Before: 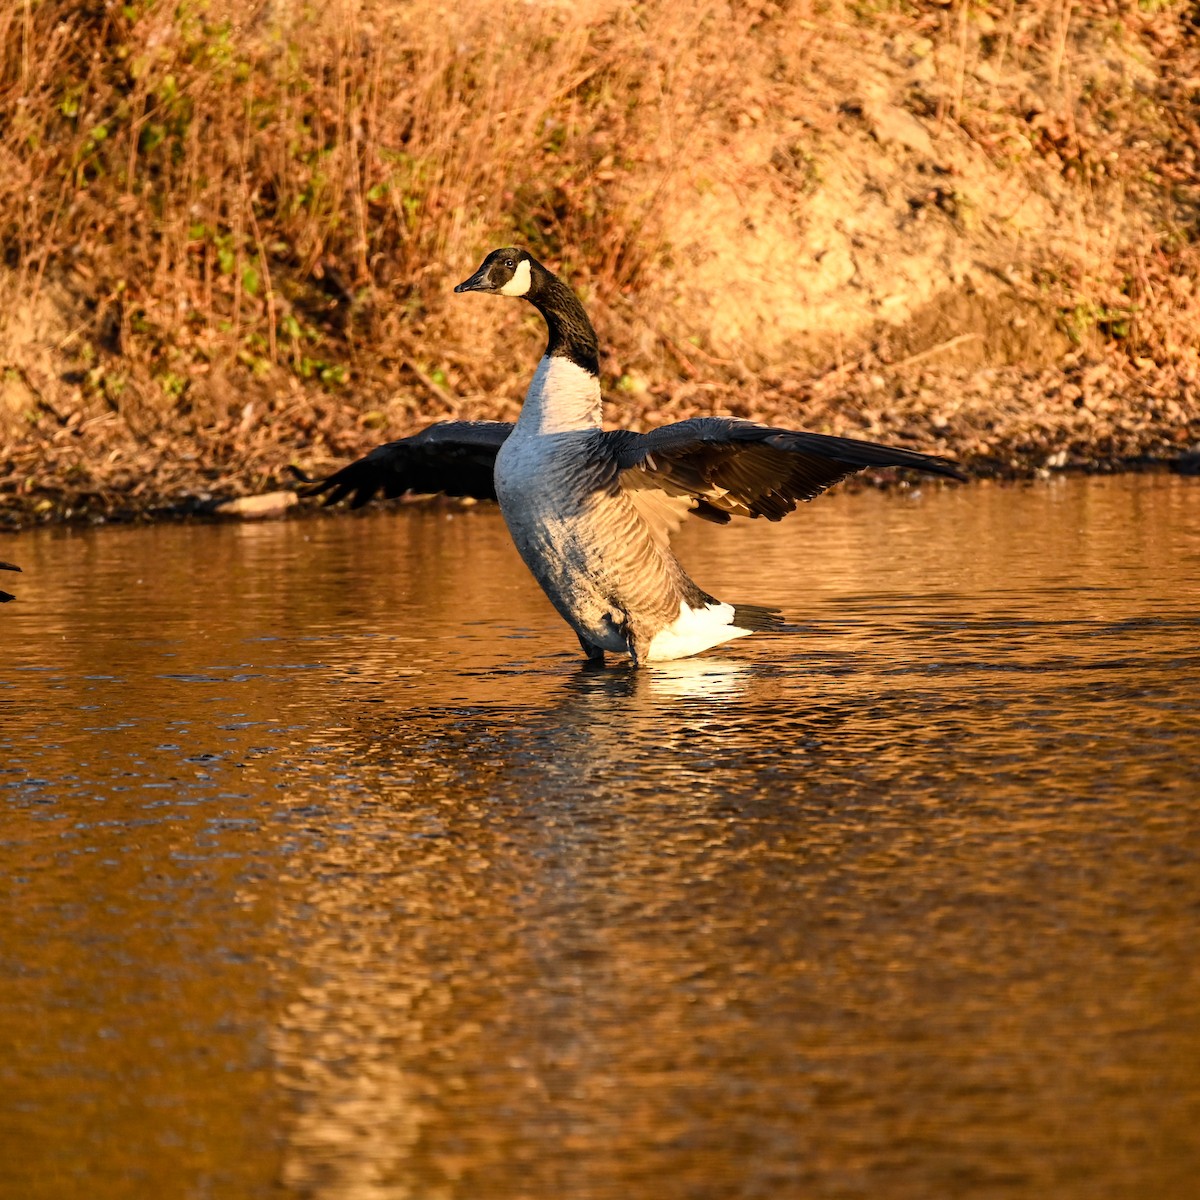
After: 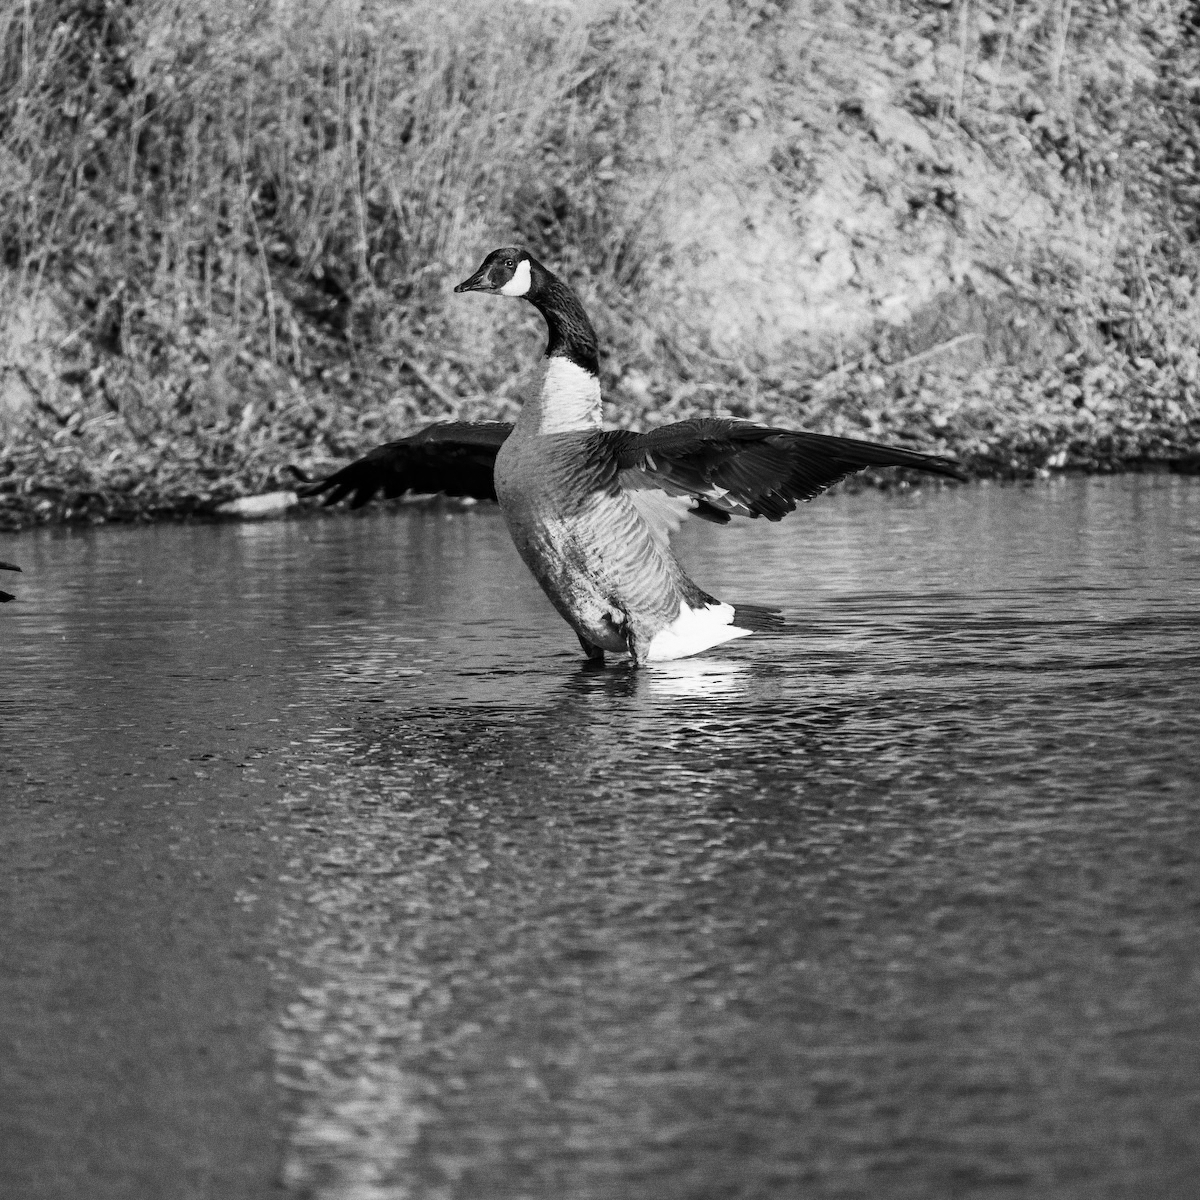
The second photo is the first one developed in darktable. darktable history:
monochrome: a 16.06, b 15.48, size 1
grain: coarseness 0.09 ISO
